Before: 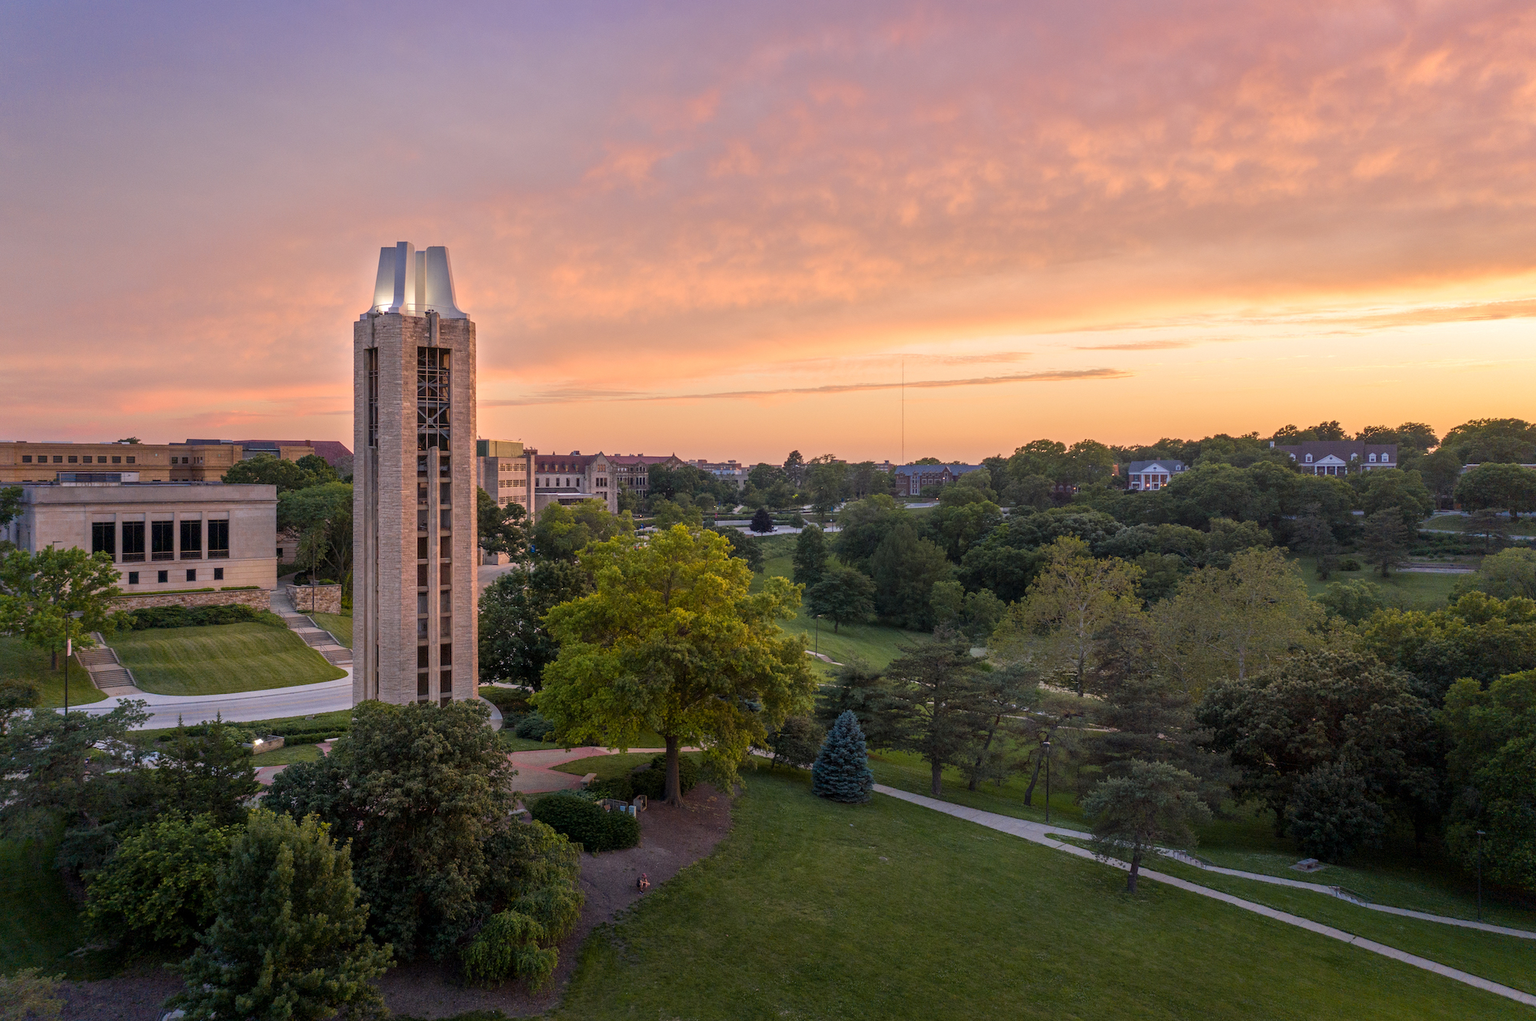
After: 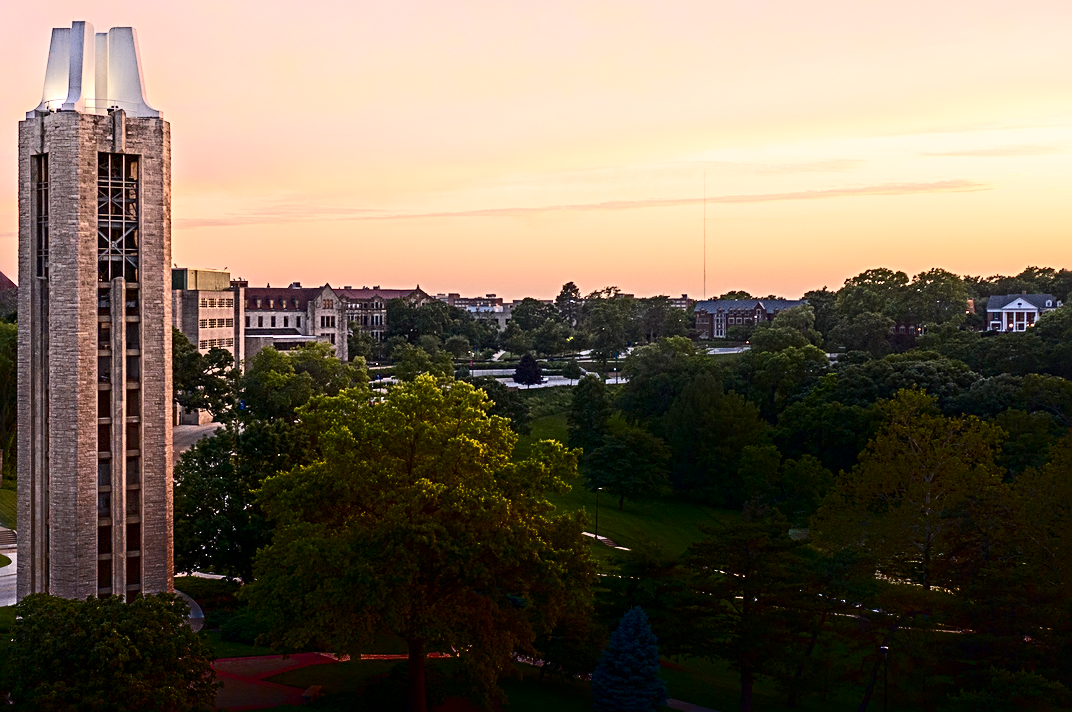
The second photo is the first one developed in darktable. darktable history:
contrast brightness saturation: contrast 0.28
crop and rotate: left 22.13%, top 22.054%, right 22.026%, bottom 22.102%
shadows and highlights: shadows -90, highlights 90, soften with gaussian
sharpen: radius 3.025, amount 0.757
